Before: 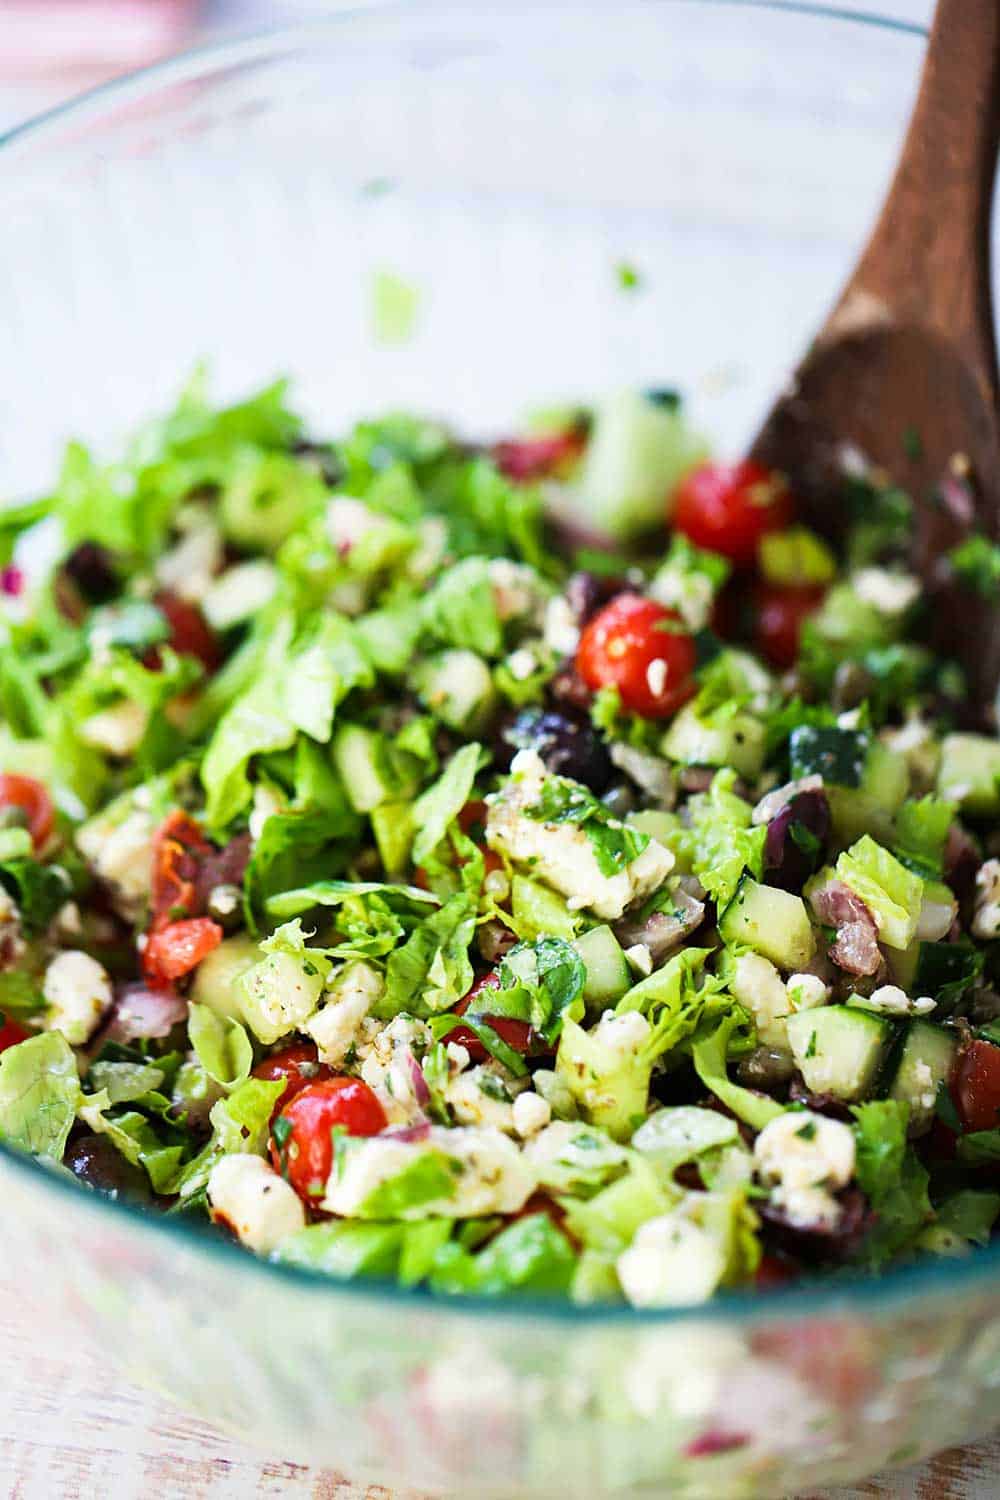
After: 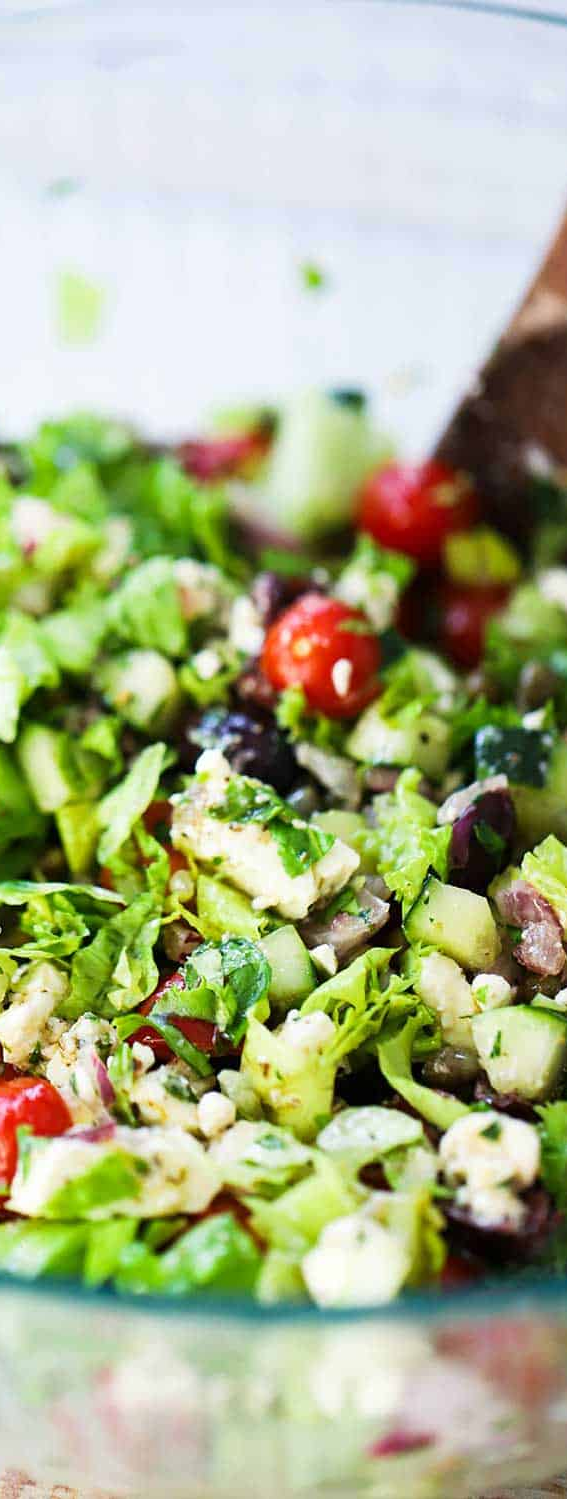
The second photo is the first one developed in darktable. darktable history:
crop: left 31.587%, top 0.005%, right 11.619%
